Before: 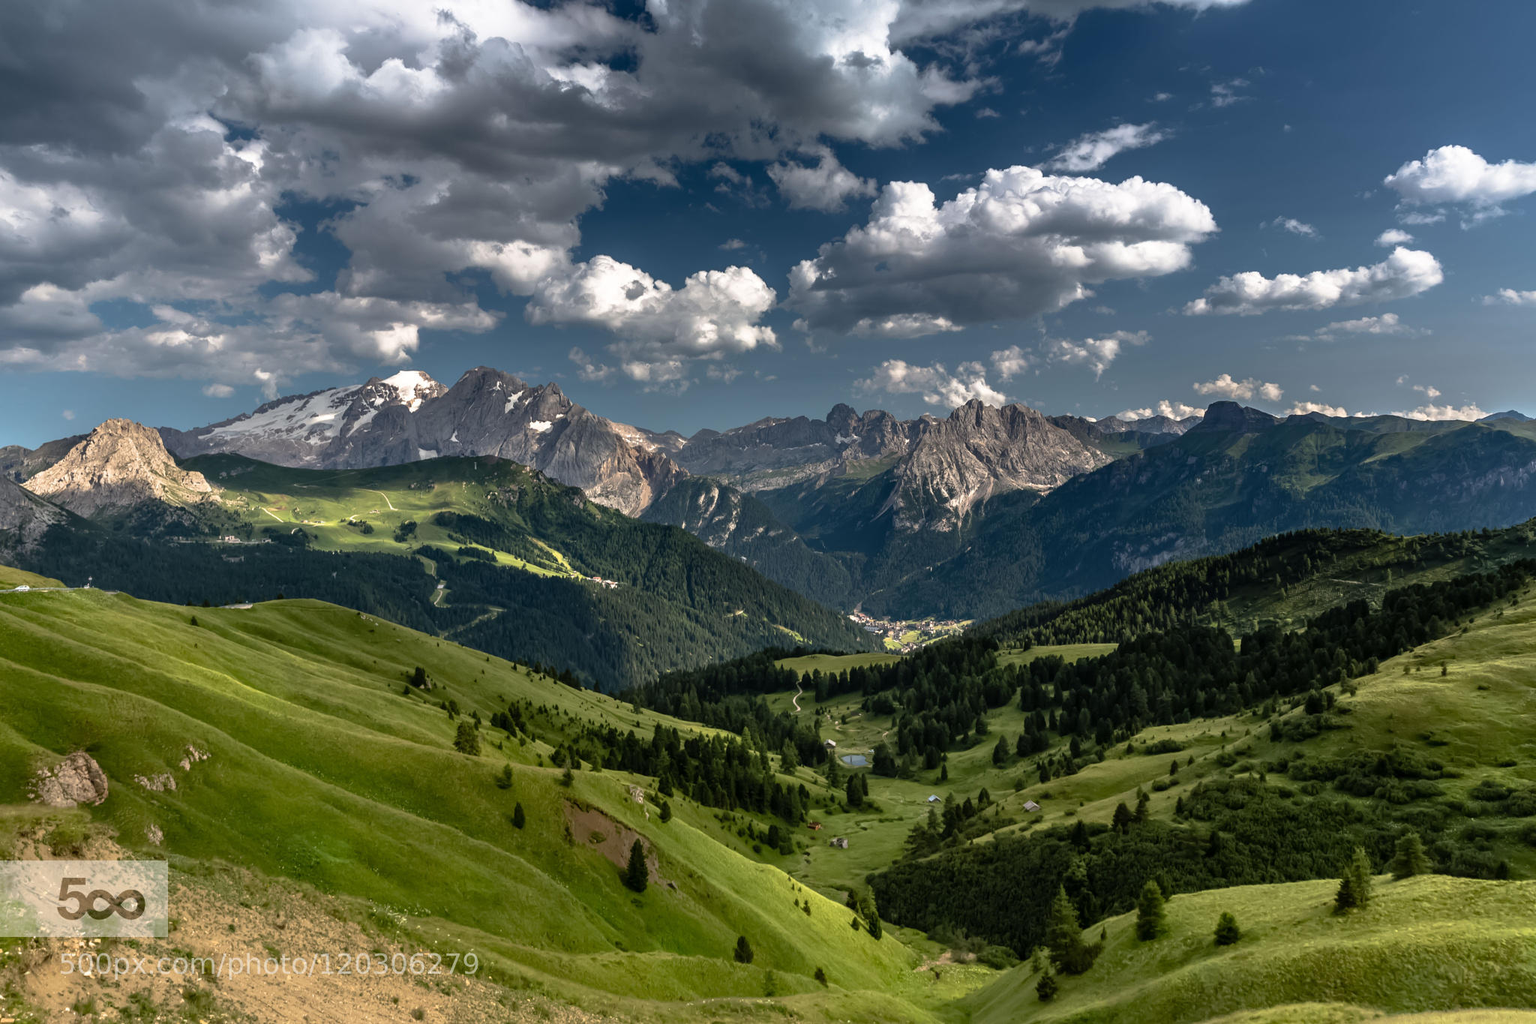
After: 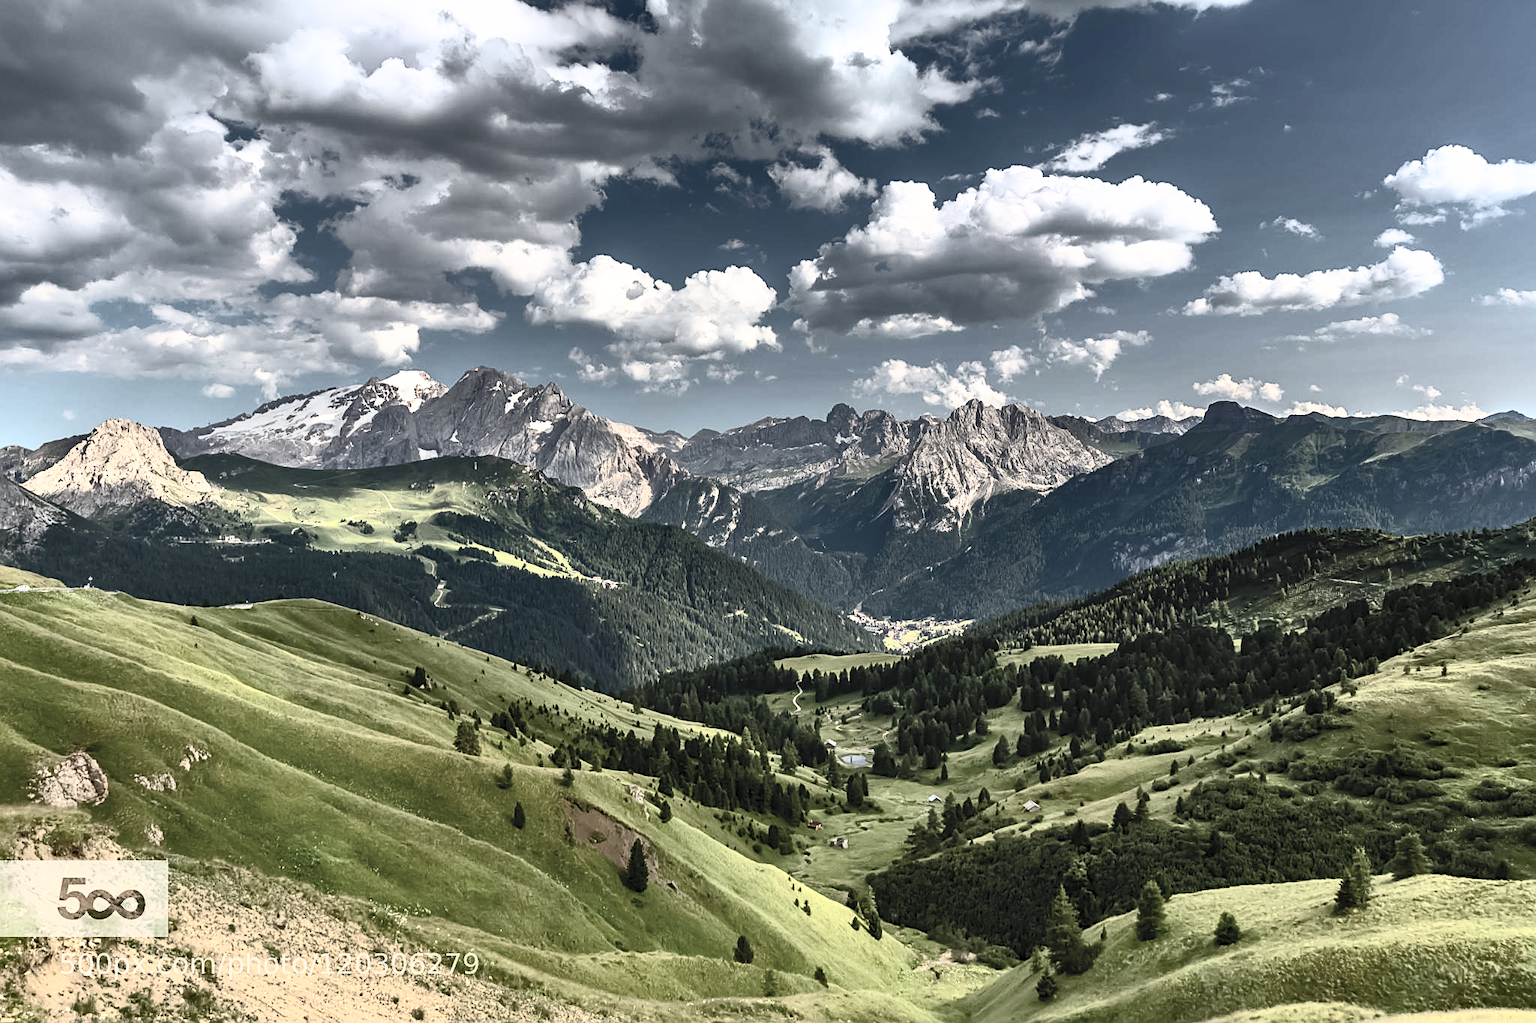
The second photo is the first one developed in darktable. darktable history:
sharpen: on, module defaults
shadows and highlights: low approximation 0.01, soften with gaussian
contrast brightness saturation: contrast 0.57, brightness 0.57, saturation -0.34
exposure: exposure -0.01 EV, compensate highlight preservation false
